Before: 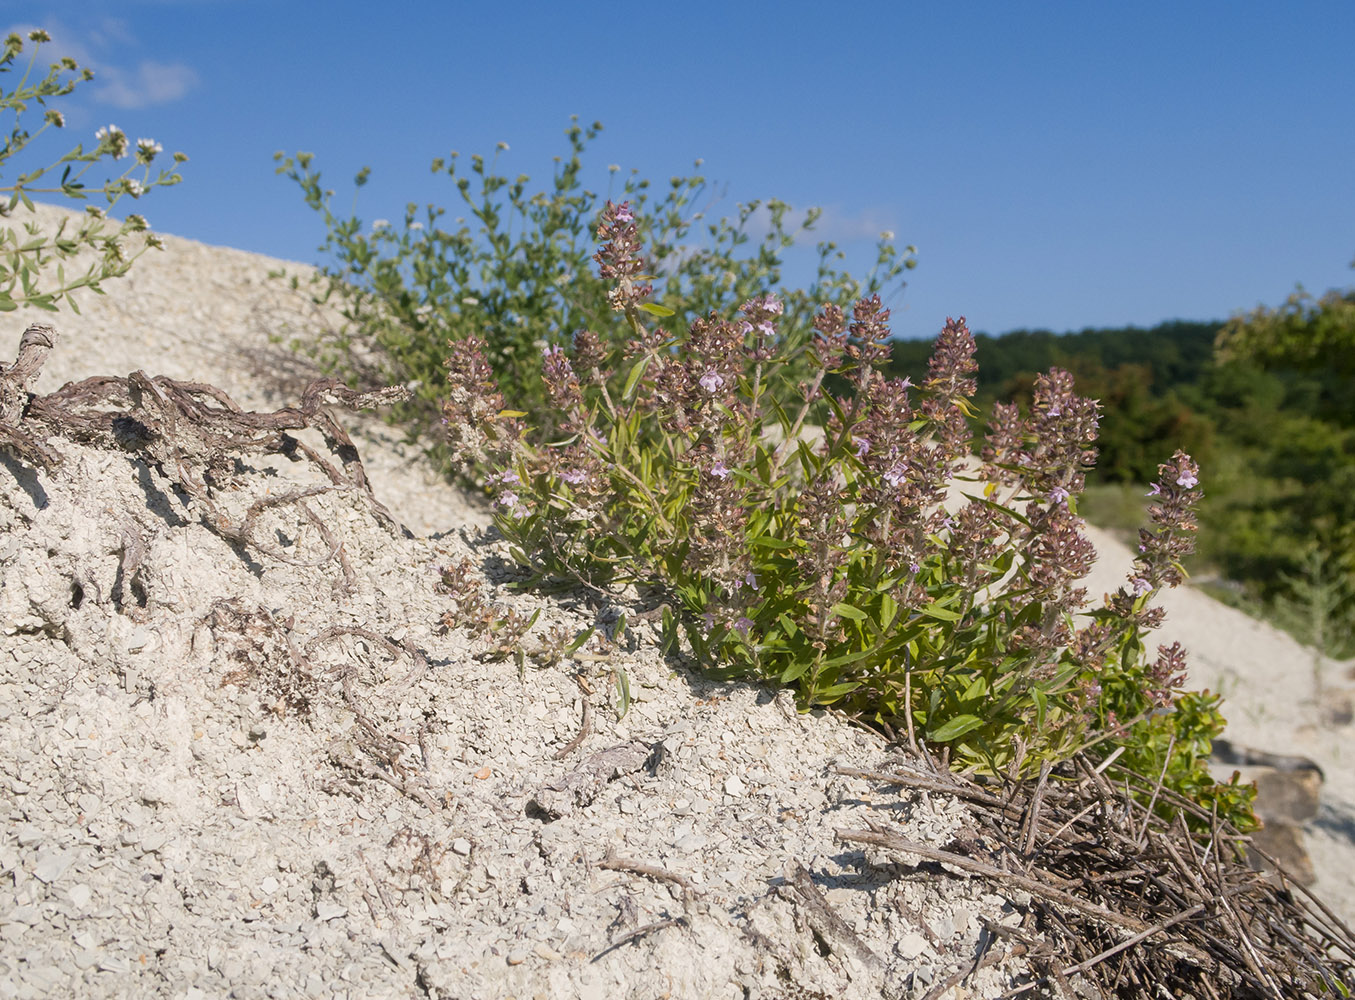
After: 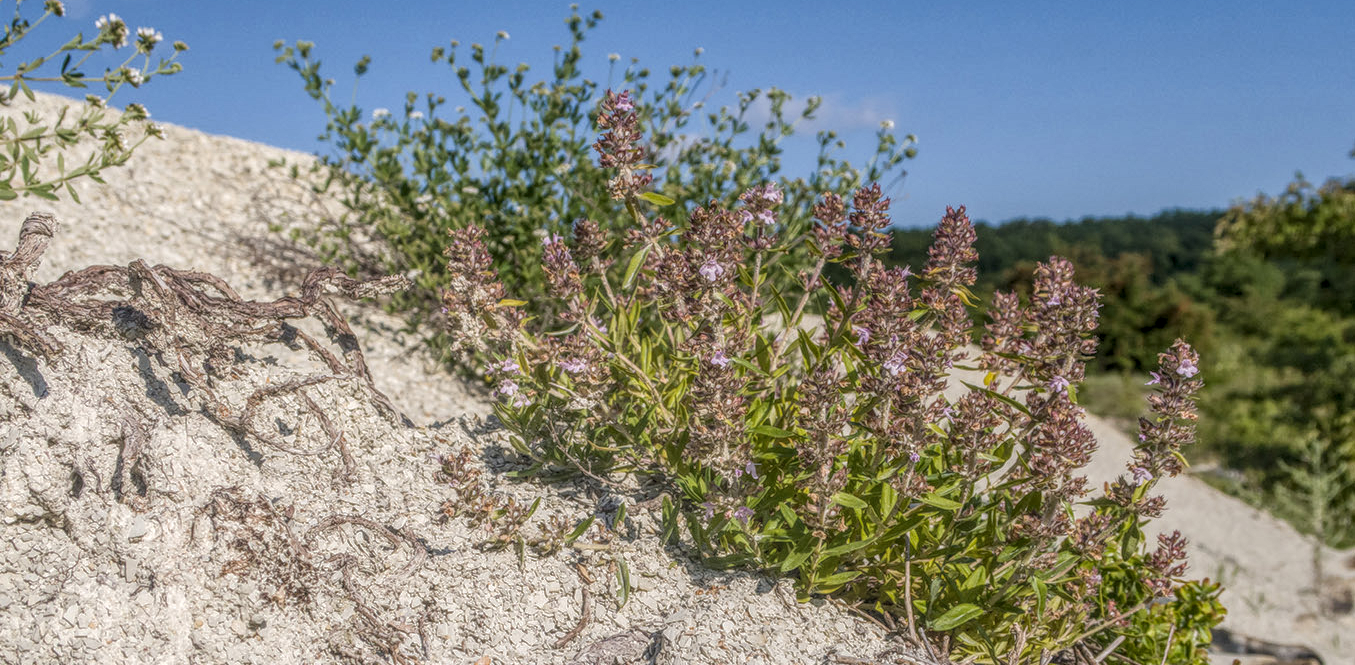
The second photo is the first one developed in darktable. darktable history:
local contrast: highlights 3%, shadows 7%, detail 201%, midtone range 0.251
crop: top 11.13%, bottom 22.366%
